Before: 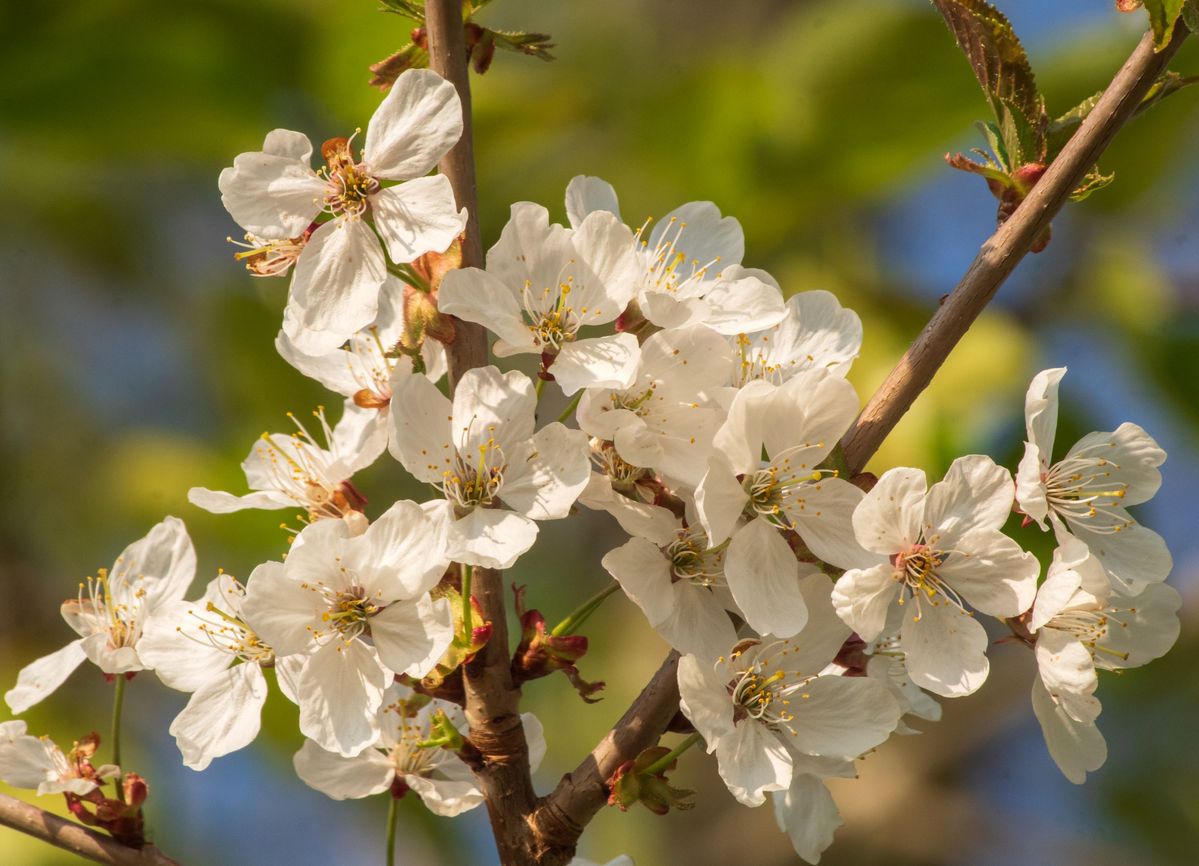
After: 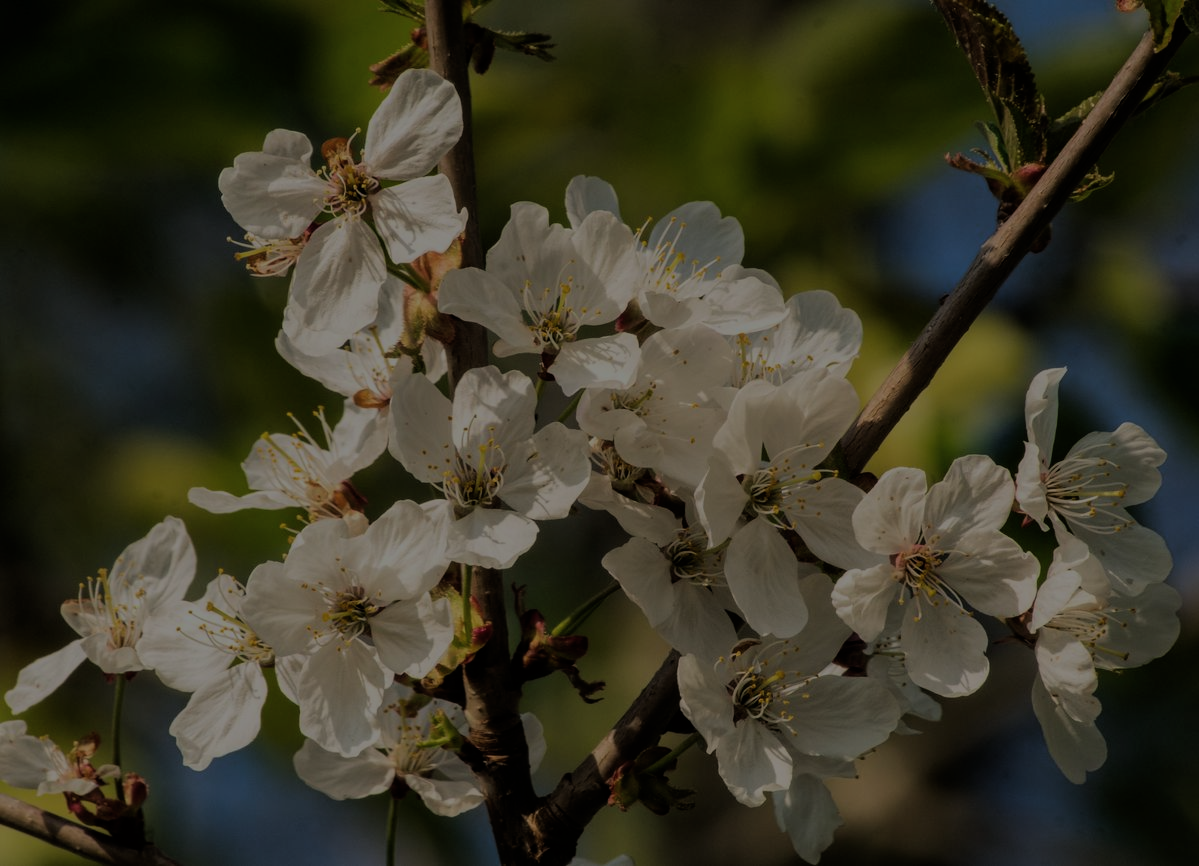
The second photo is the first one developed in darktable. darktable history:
filmic rgb: black relative exposure -6.15 EV, white relative exposure 6.96 EV, hardness 2.23, color science v6 (2022)
exposure: exposure -2.002 EV, compensate highlight preservation false
color balance: mode lift, gamma, gain (sRGB), lift [1, 1, 1.022, 1.026]
